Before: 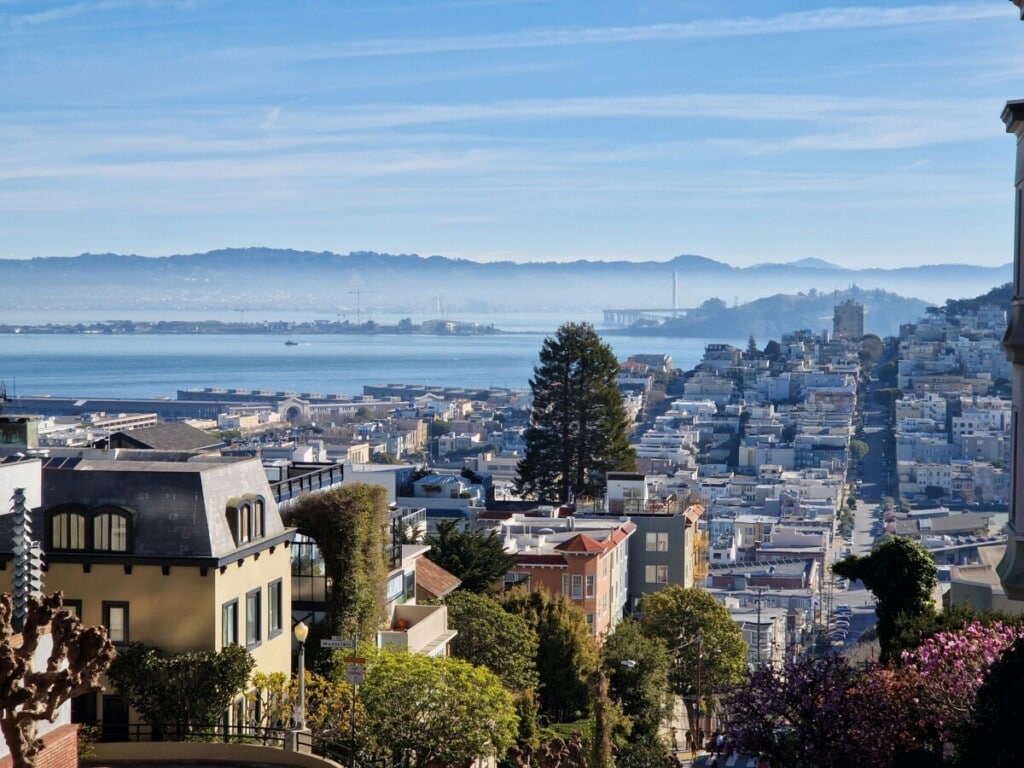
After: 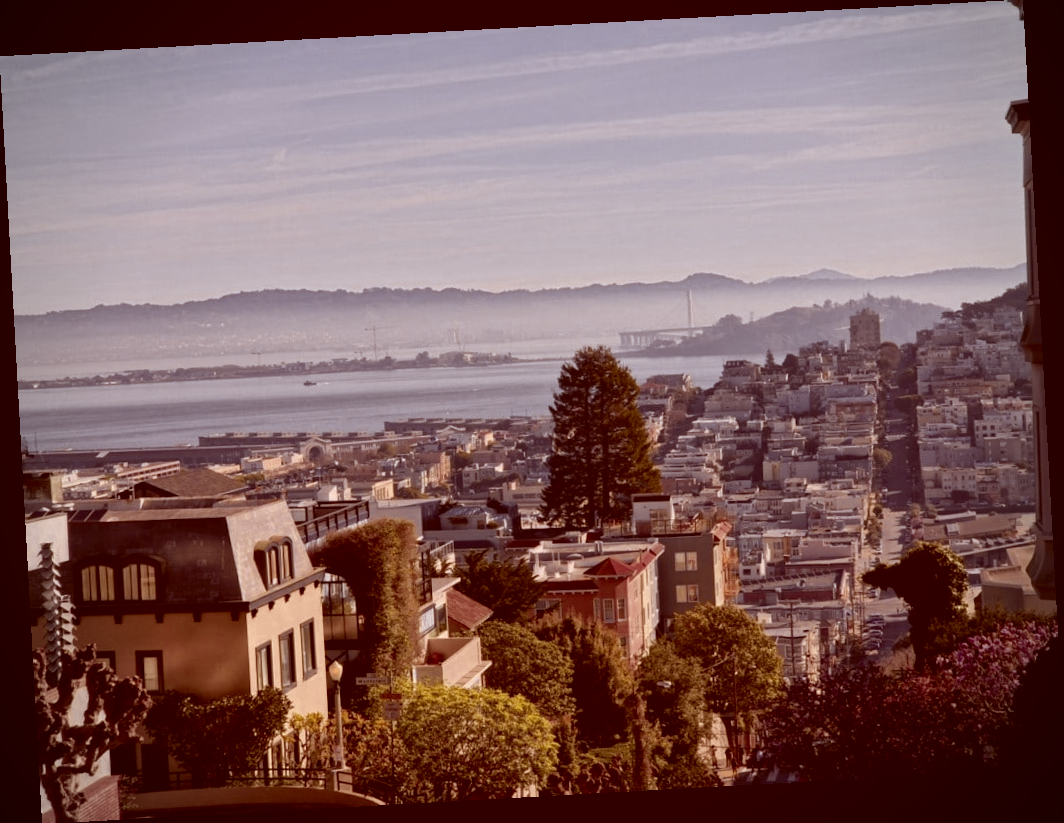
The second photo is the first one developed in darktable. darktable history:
rotate and perspective: rotation -3.18°, automatic cropping off
color zones: curves: ch0 [(0.035, 0.242) (0.25, 0.5) (0.384, 0.214) (0.488, 0.255) (0.75, 0.5)]; ch1 [(0.063, 0.379) (0.25, 0.5) (0.354, 0.201) (0.489, 0.085) (0.729, 0.271)]; ch2 [(0.25, 0.5) (0.38, 0.517) (0.442, 0.51) (0.735, 0.456)]
tone curve: curves: ch1 [(0, 0) (0.214, 0.291) (0.372, 0.44) (0.463, 0.476) (0.498, 0.502) (0.521, 0.531) (1, 1)]; ch2 [(0, 0) (0.456, 0.447) (0.5, 0.5) (0.547, 0.557) (0.592, 0.57) (0.631, 0.602) (1, 1)], color space Lab, independent channels, preserve colors none
vignetting: fall-off radius 63.6%
color correction: highlights a* 9.03, highlights b* 8.71, shadows a* 40, shadows b* 40, saturation 0.8
